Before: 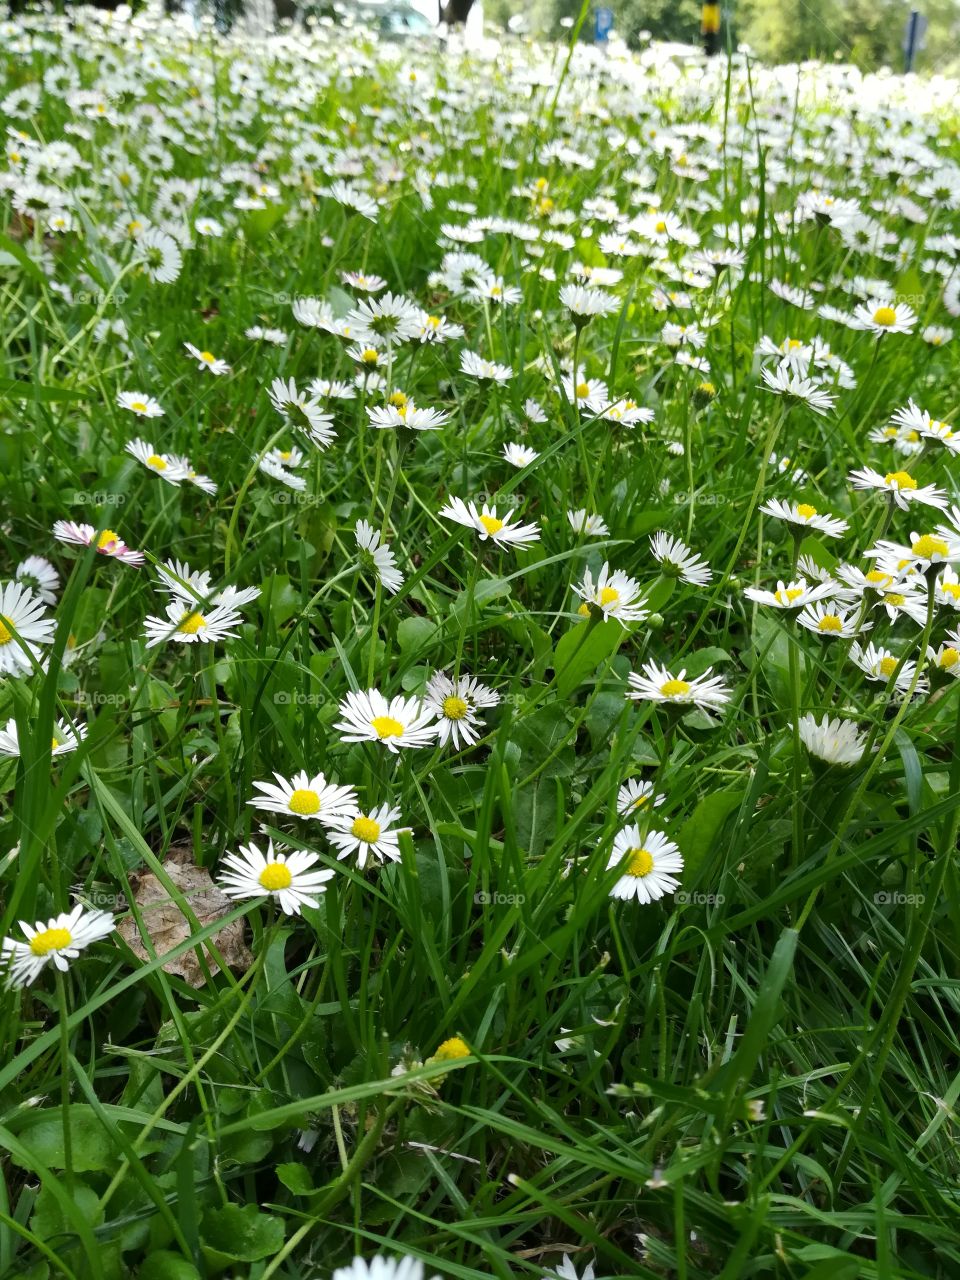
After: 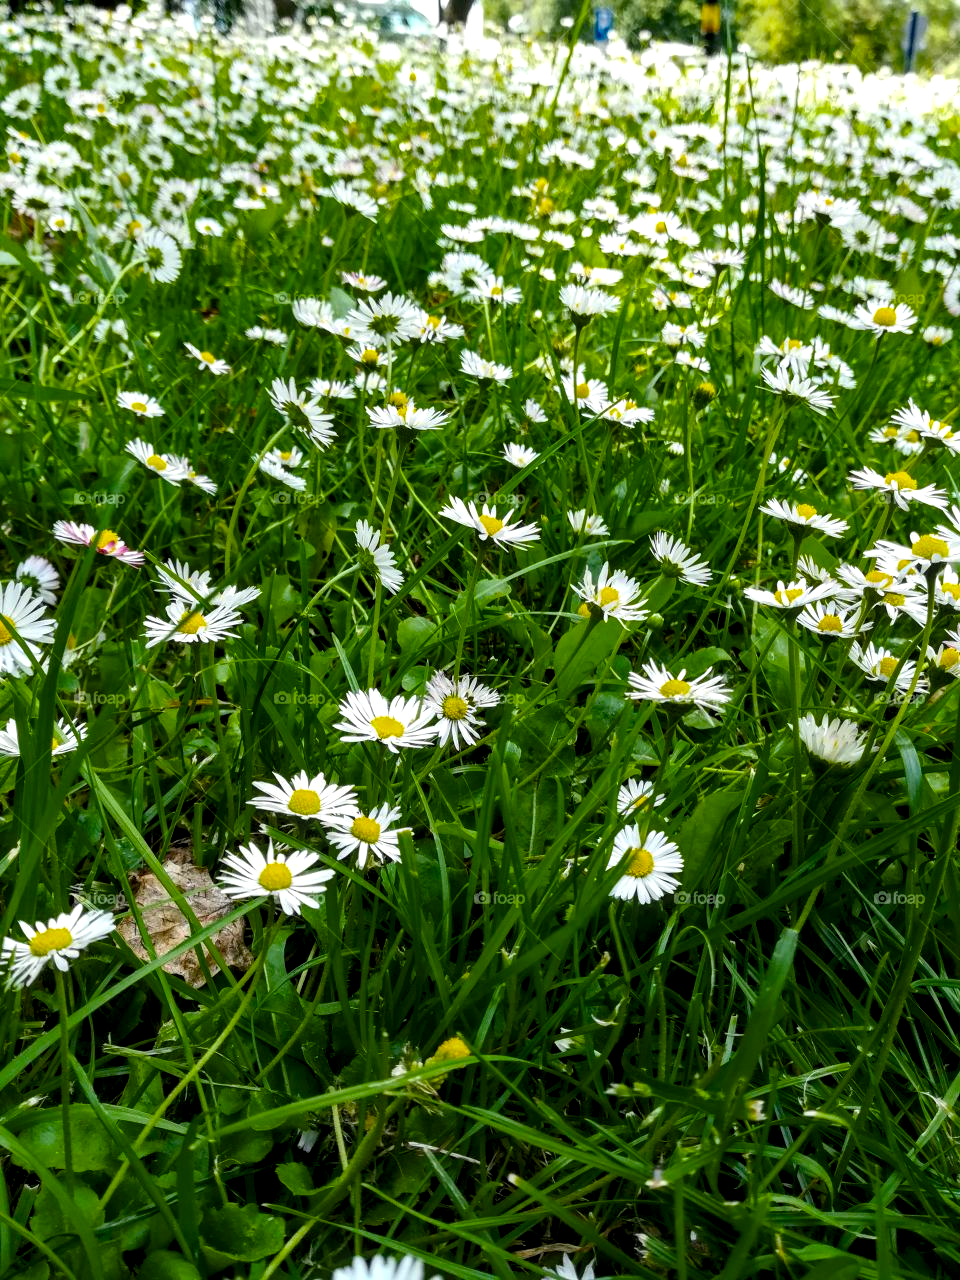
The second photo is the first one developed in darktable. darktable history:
local contrast: highlights 57%, detail 145%
color balance rgb: global offset › luminance -0.499%, linear chroma grading › shadows -8.147%, linear chroma grading › global chroma 9.681%, perceptual saturation grading › global saturation 19.768%, global vibrance 15.955%, saturation formula JzAzBz (2021)
